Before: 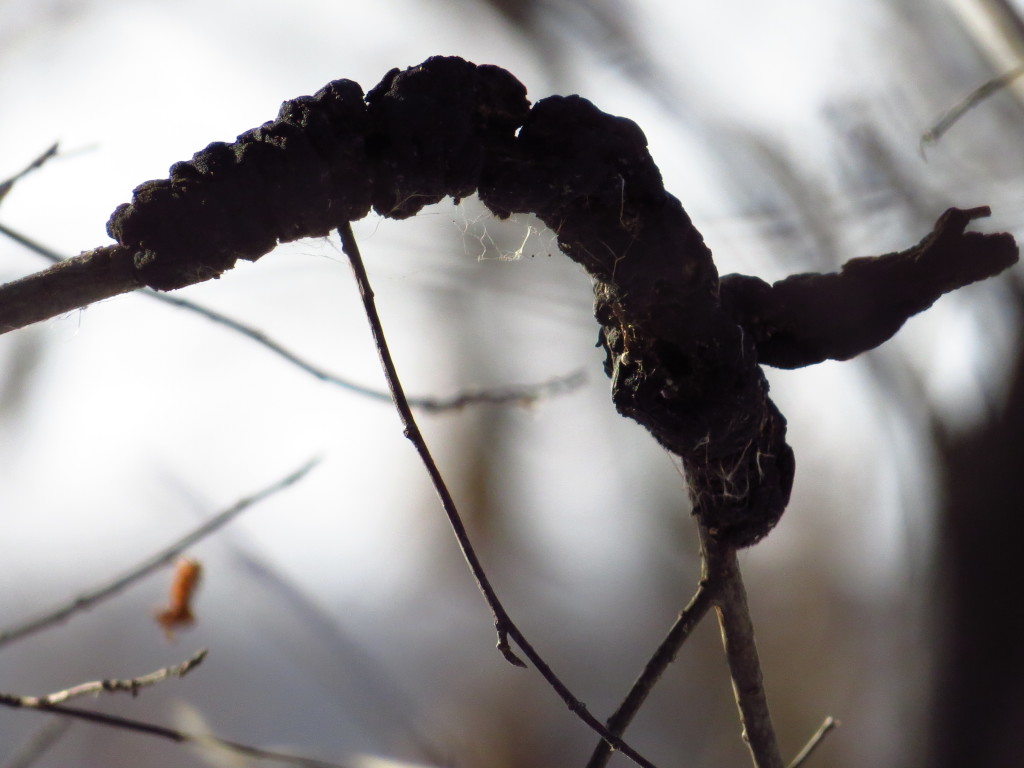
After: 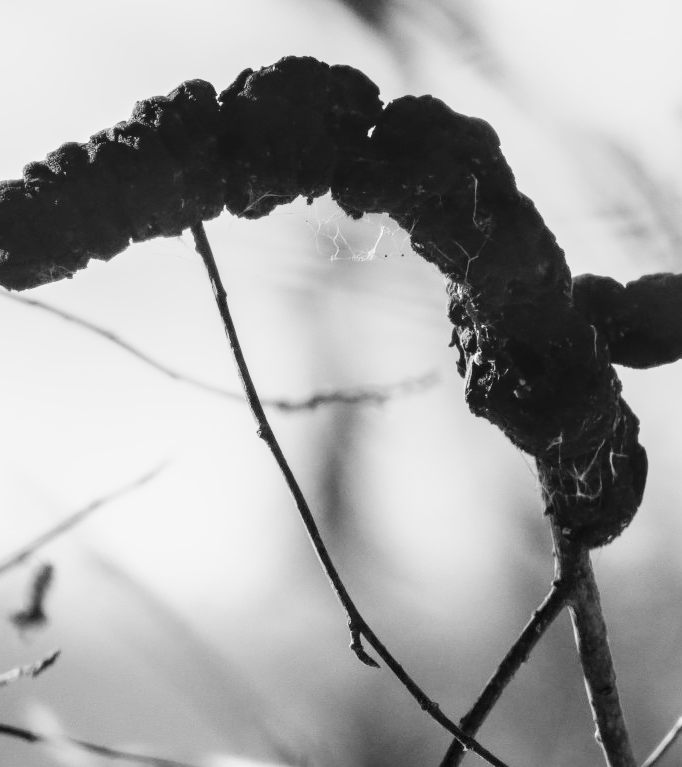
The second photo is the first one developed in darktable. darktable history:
contrast brightness saturation: contrast 0.242, brightness 0.259, saturation 0.378
exposure: black level correction 0, exposure 0.698 EV, compensate highlight preservation false
filmic rgb: black relative exposure -8.36 EV, white relative exposure 4.67 EV, hardness 3.82, color science v4 (2020)
color zones: curves: ch0 [(0, 0.48) (0.209, 0.398) (0.305, 0.332) (0.429, 0.493) (0.571, 0.5) (0.714, 0.5) (0.857, 0.5) (1, 0.48)]; ch1 [(0, 0.736) (0.143, 0.625) (0.225, 0.371) (0.429, 0.256) (0.571, 0.241) (0.714, 0.213) (0.857, 0.48) (1, 0.736)]; ch2 [(0, 0.448) (0.143, 0.498) (0.286, 0.5) (0.429, 0.5) (0.571, 0.5) (0.714, 0.5) (0.857, 0.5) (1, 0.448)]
local contrast: on, module defaults
crop and rotate: left 14.387%, right 18.965%
color calibration: output gray [0.22, 0.42, 0.37, 0], illuminant as shot in camera, x 0.358, y 0.373, temperature 4628.91 K
